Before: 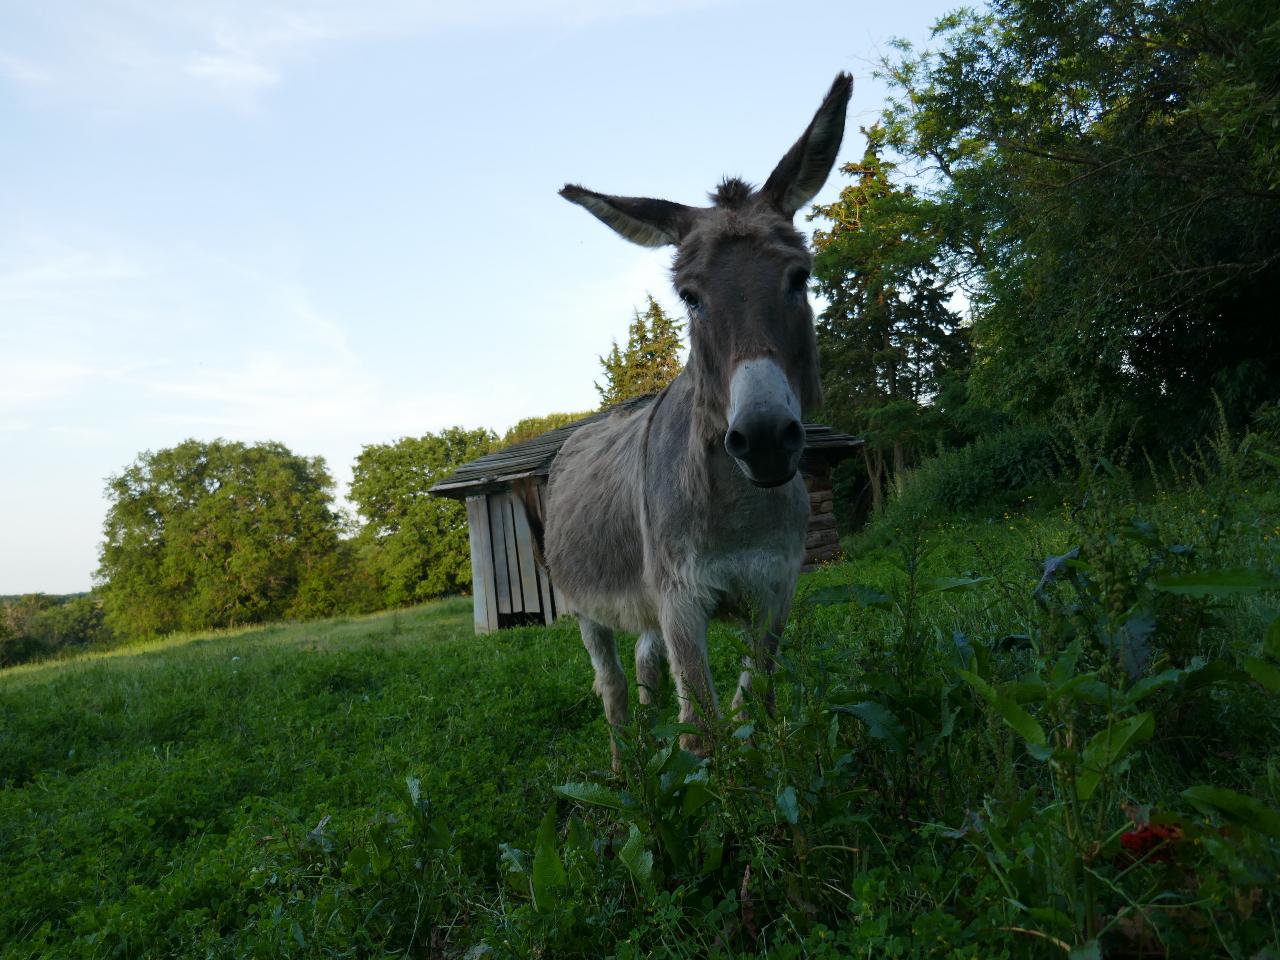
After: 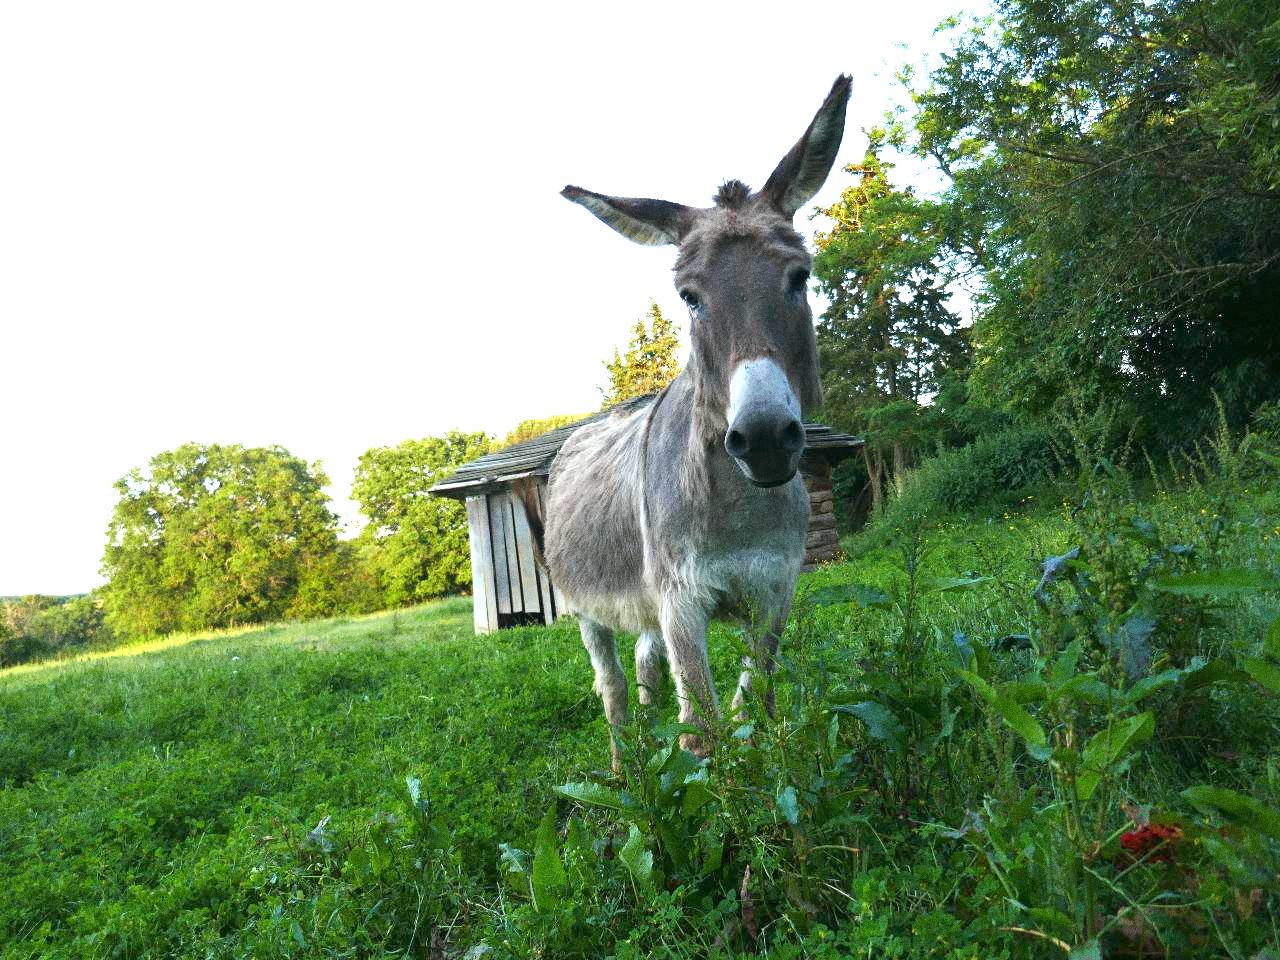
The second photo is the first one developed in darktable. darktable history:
exposure: black level correction 0, exposure 1.975 EV, compensate exposure bias true, compensate highlight preservation false
grain: coarseness 0.09 ISO, strength 40%
